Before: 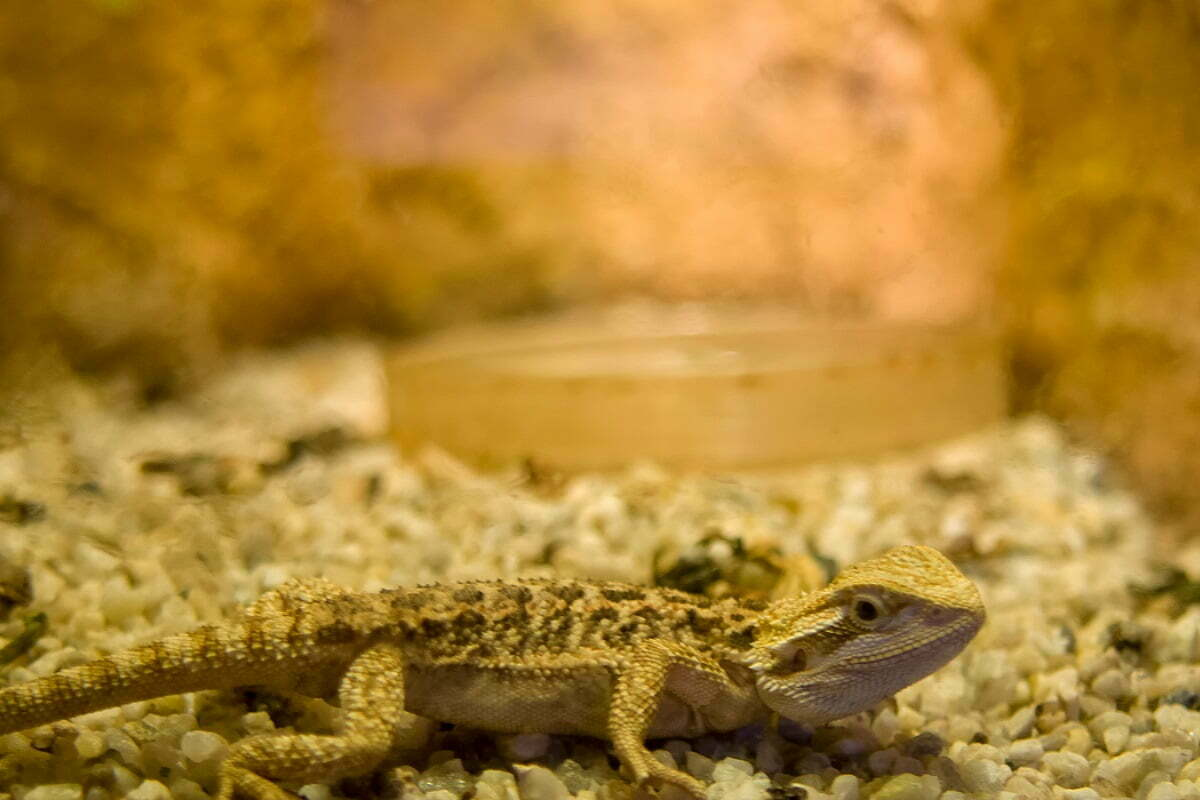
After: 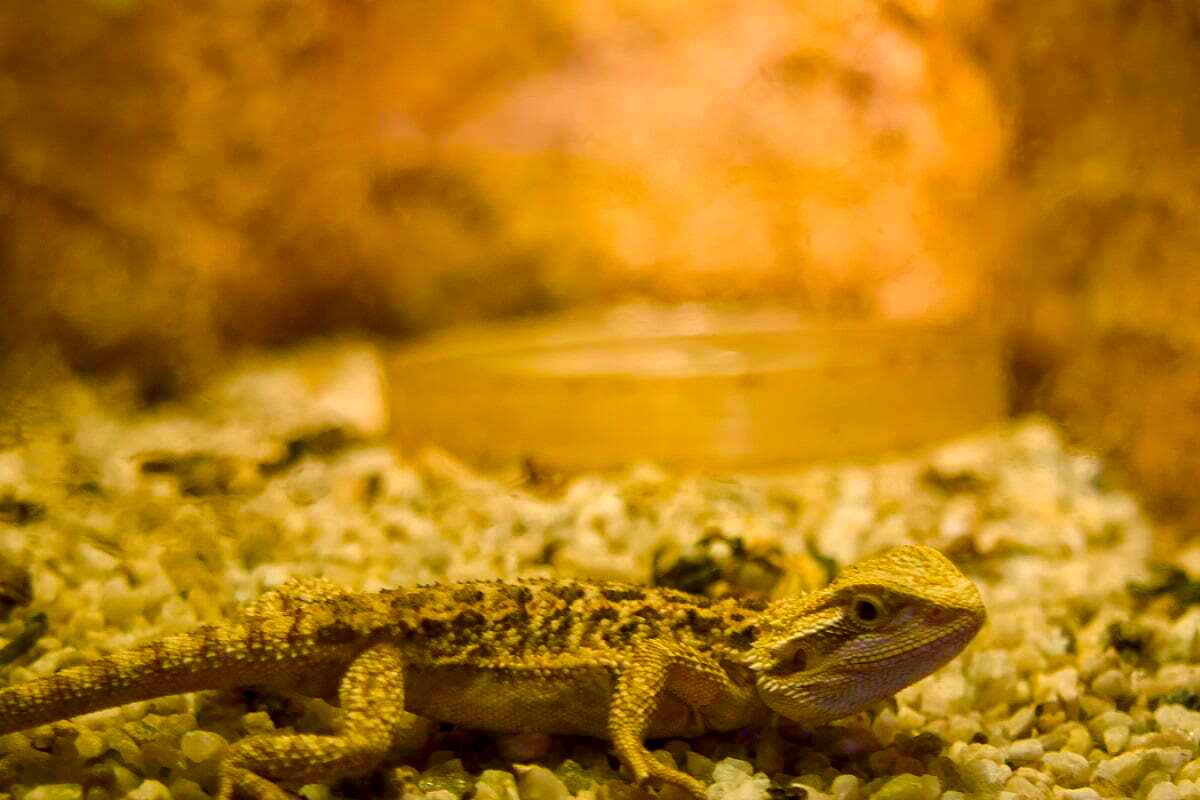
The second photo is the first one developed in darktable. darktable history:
contrast brightness saturation: contrast 0.13, brightness -0.051, saturation 0.162
color balance rgb: highlights gain › chroma 0.956%, highlights gain › hue 25.04°, perceptual saturation grading › global saturation 20%, perceptual saturation grading › highlights -24.947%, perceptual saturation grading › shadows 49.377%, global vibrance 24.334%
